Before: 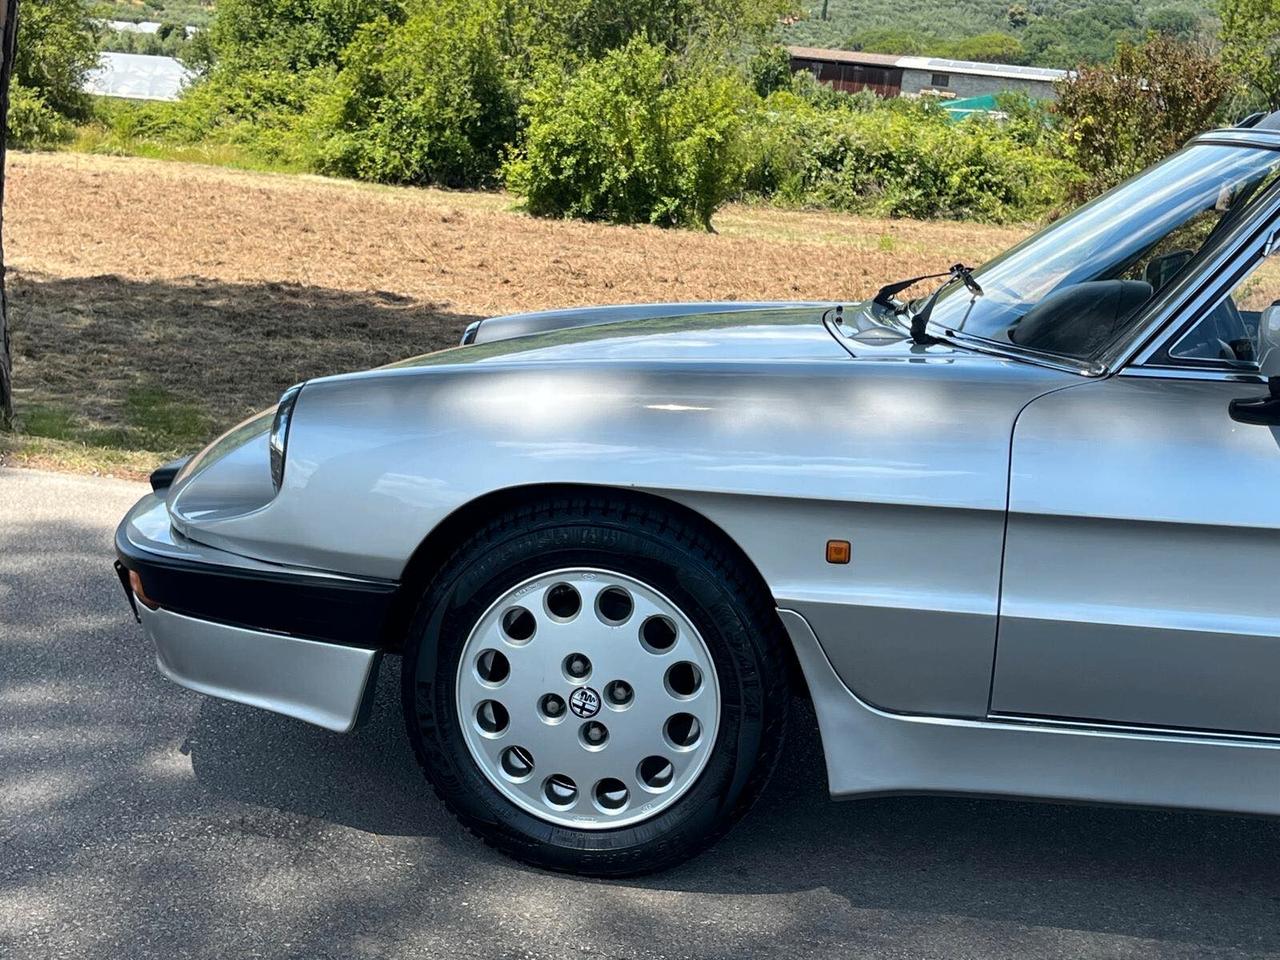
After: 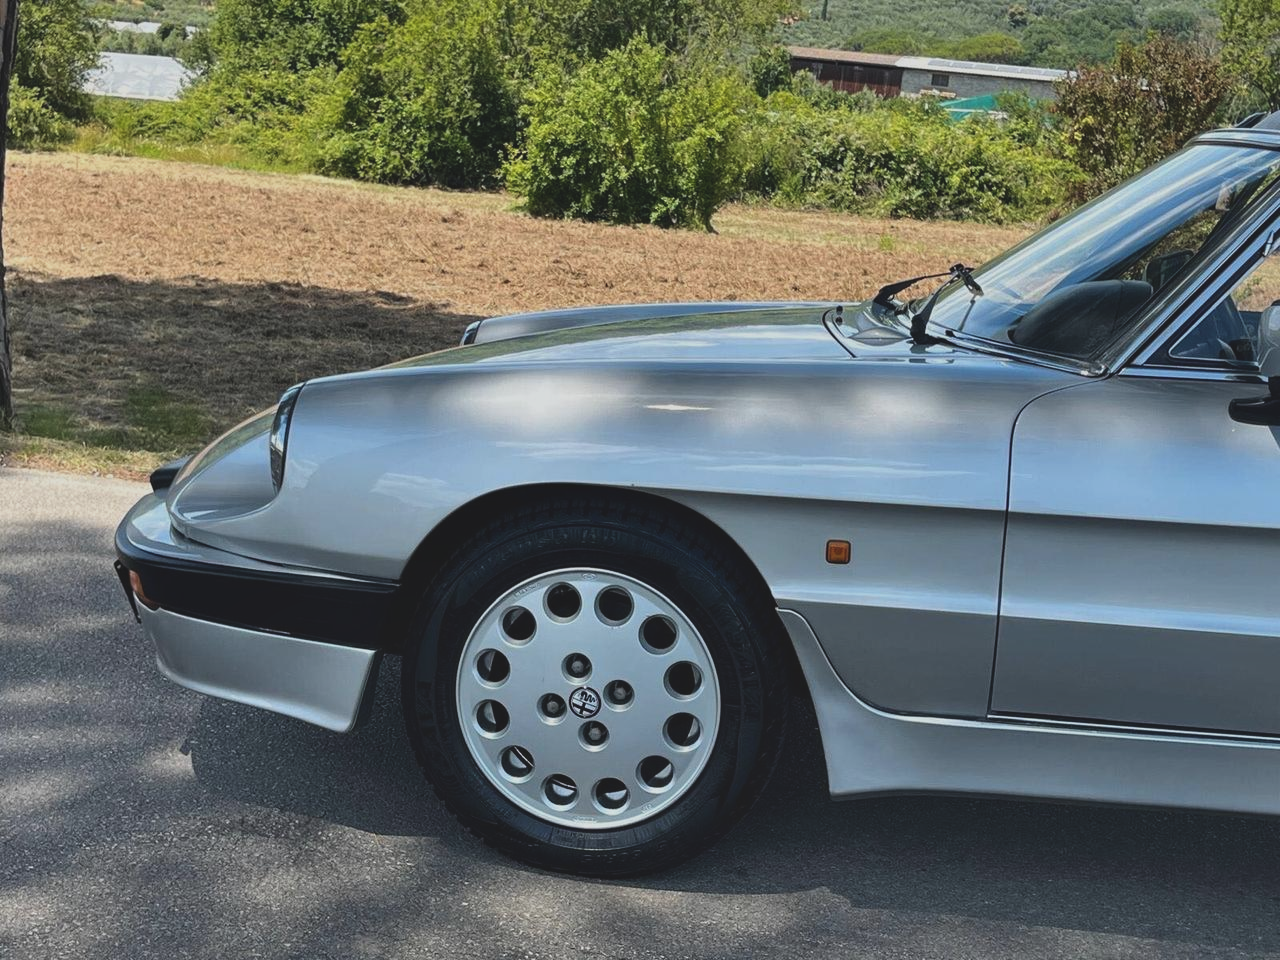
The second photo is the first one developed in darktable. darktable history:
color balance rgb: on, module defaults
exposure: black level correction -0.015, exposure -0.5 EV, compensate highlight preservation false
shadows and highlights: low approximation 0.01, soften with gaussian
